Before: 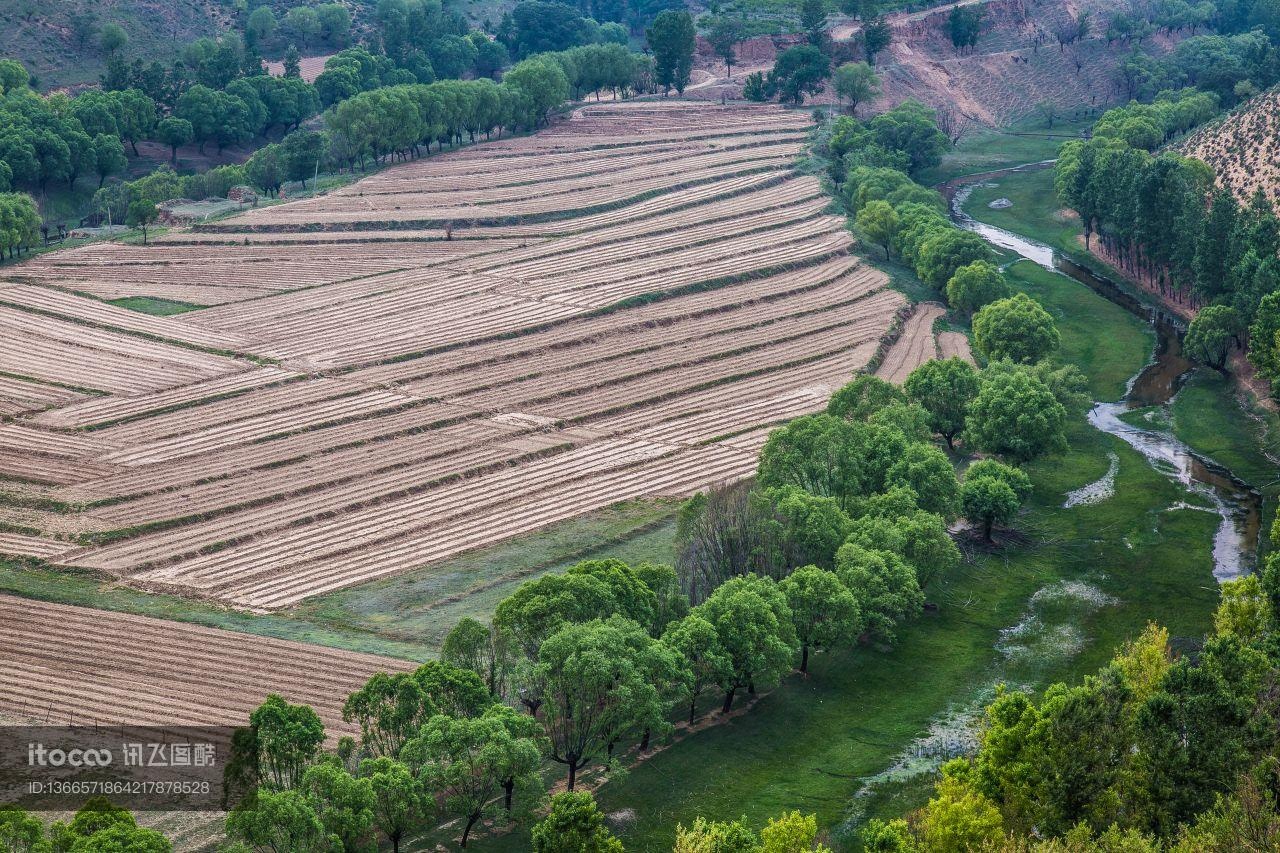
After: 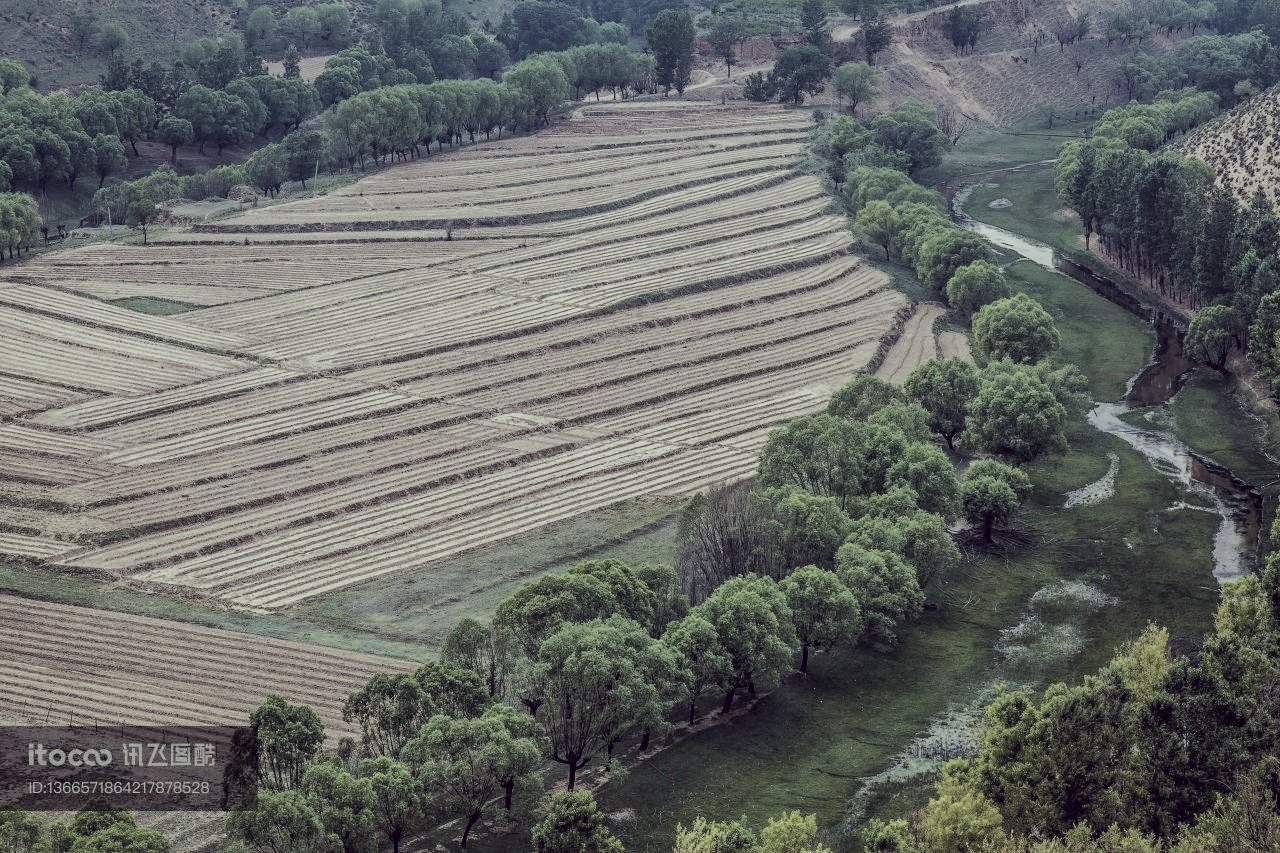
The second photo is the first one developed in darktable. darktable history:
white balance: emerald 1
filmic rgb: white relative exposure 3.8 EV, hardness 4.35
color correction: highlights a* -20.17, highlights b* 20.27, shadows a* 20.03, shadows b* -20.46, saturation 0.43
